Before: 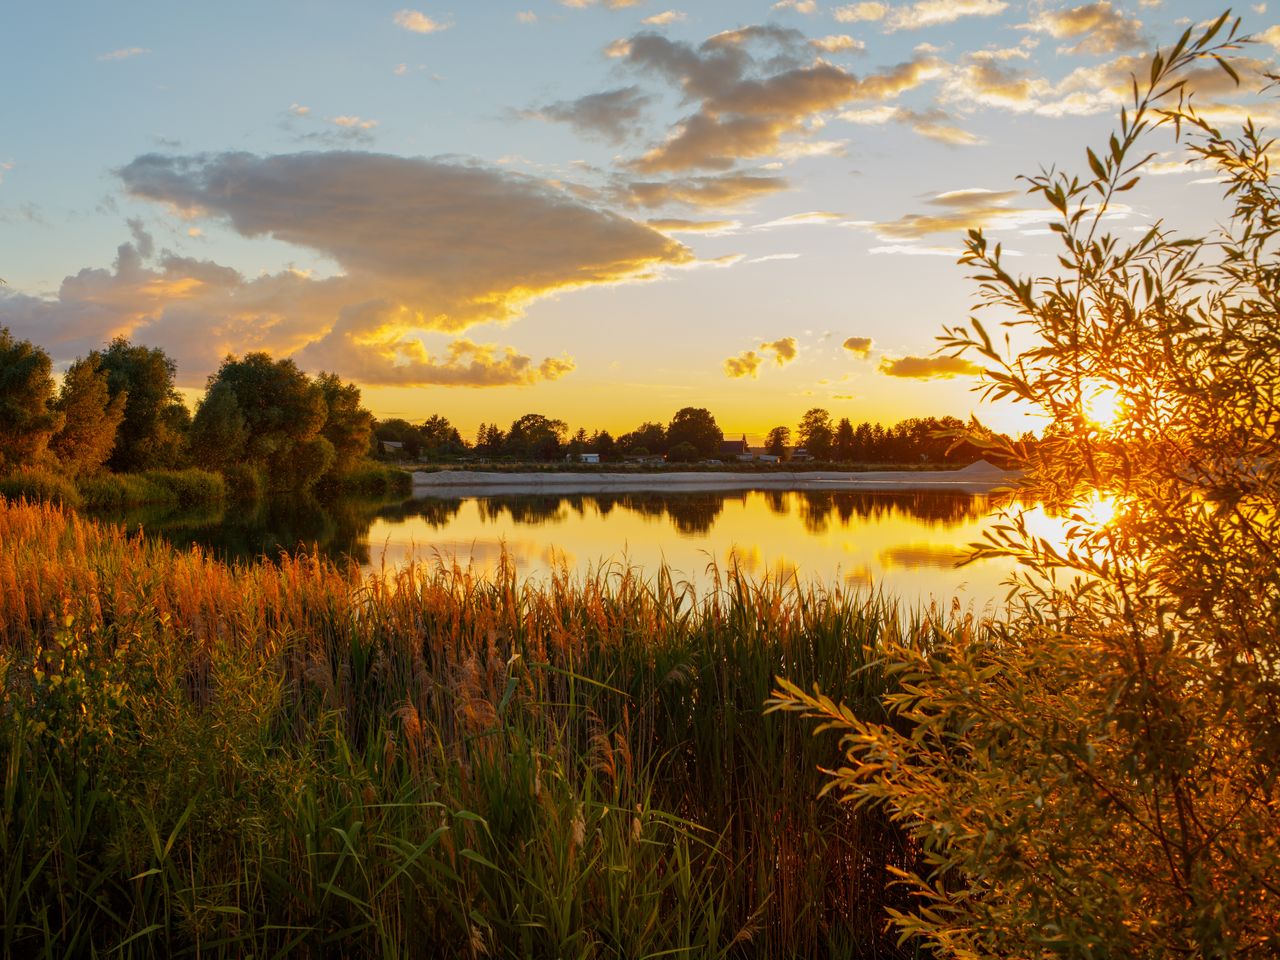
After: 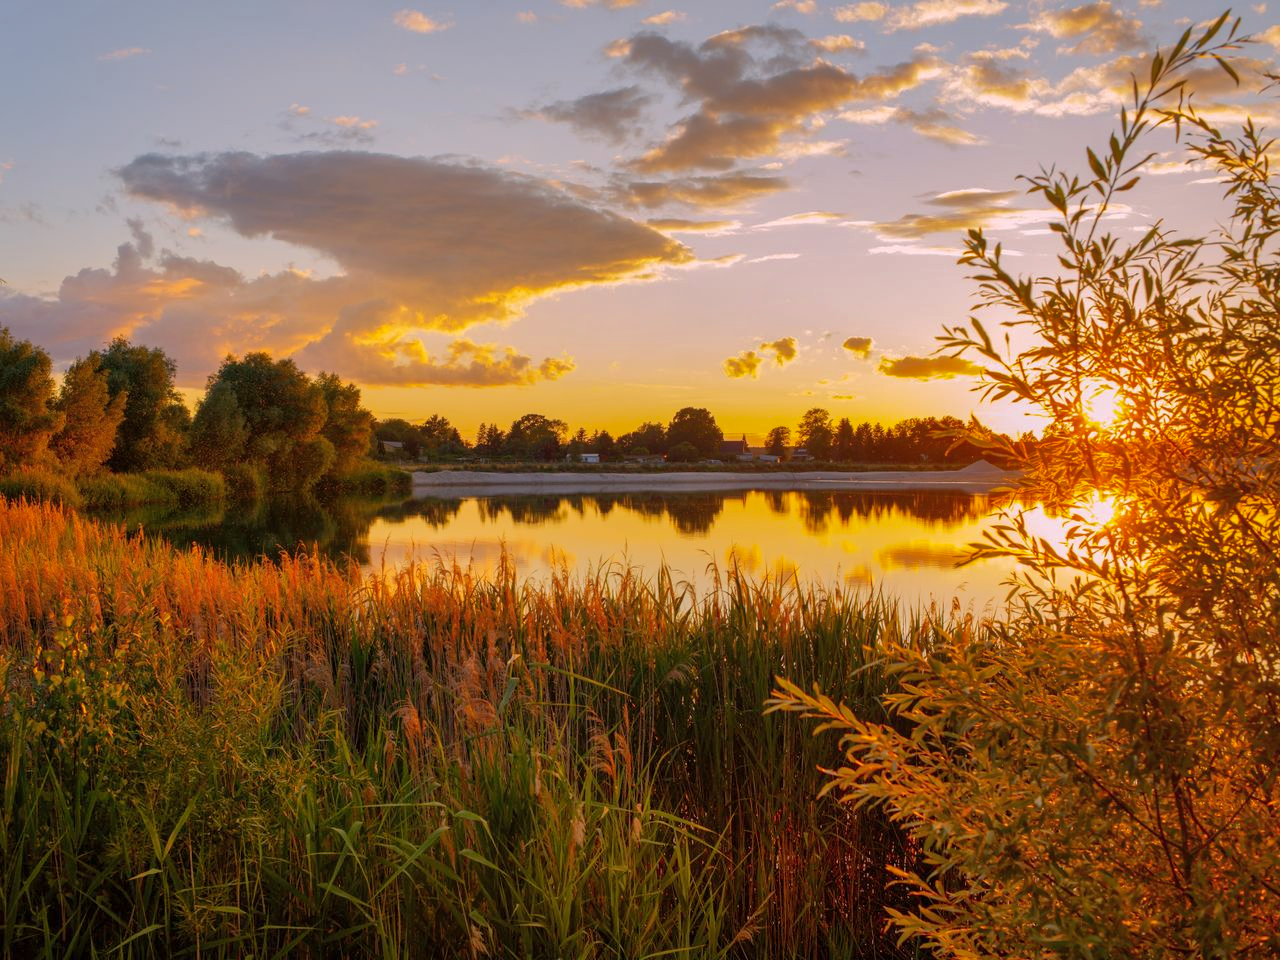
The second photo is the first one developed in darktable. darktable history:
white balance: red 0.98, blue 1.034
color correction: highlights a* 12.23, highlights b* 5.41
shadows and highlights: on, module defaults
